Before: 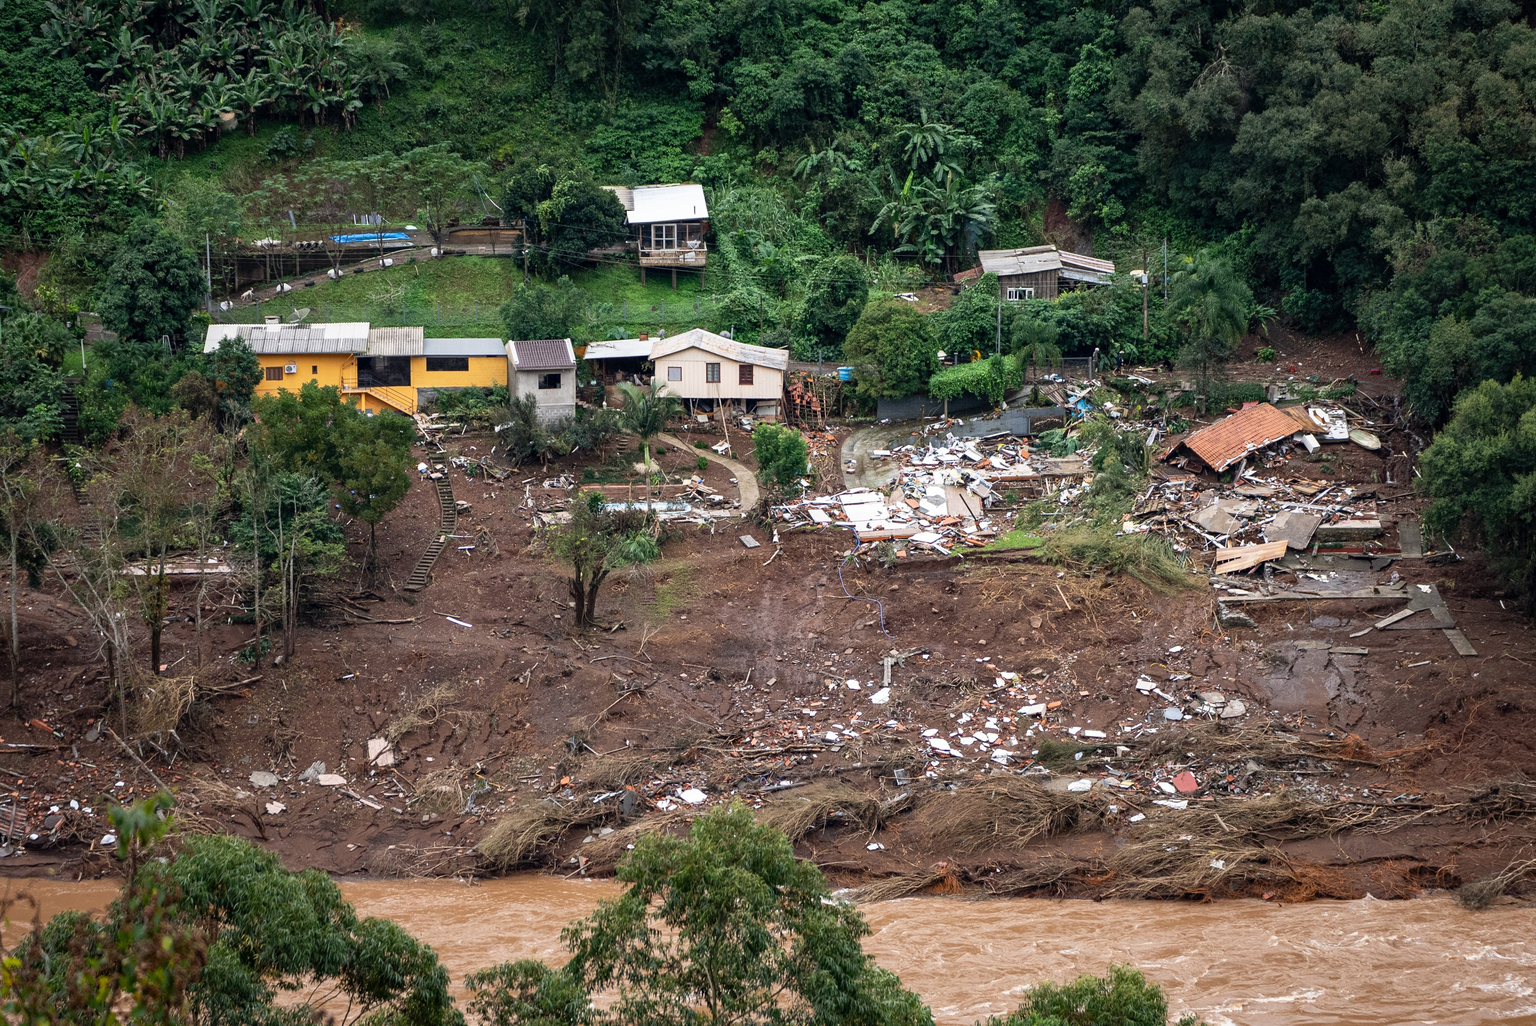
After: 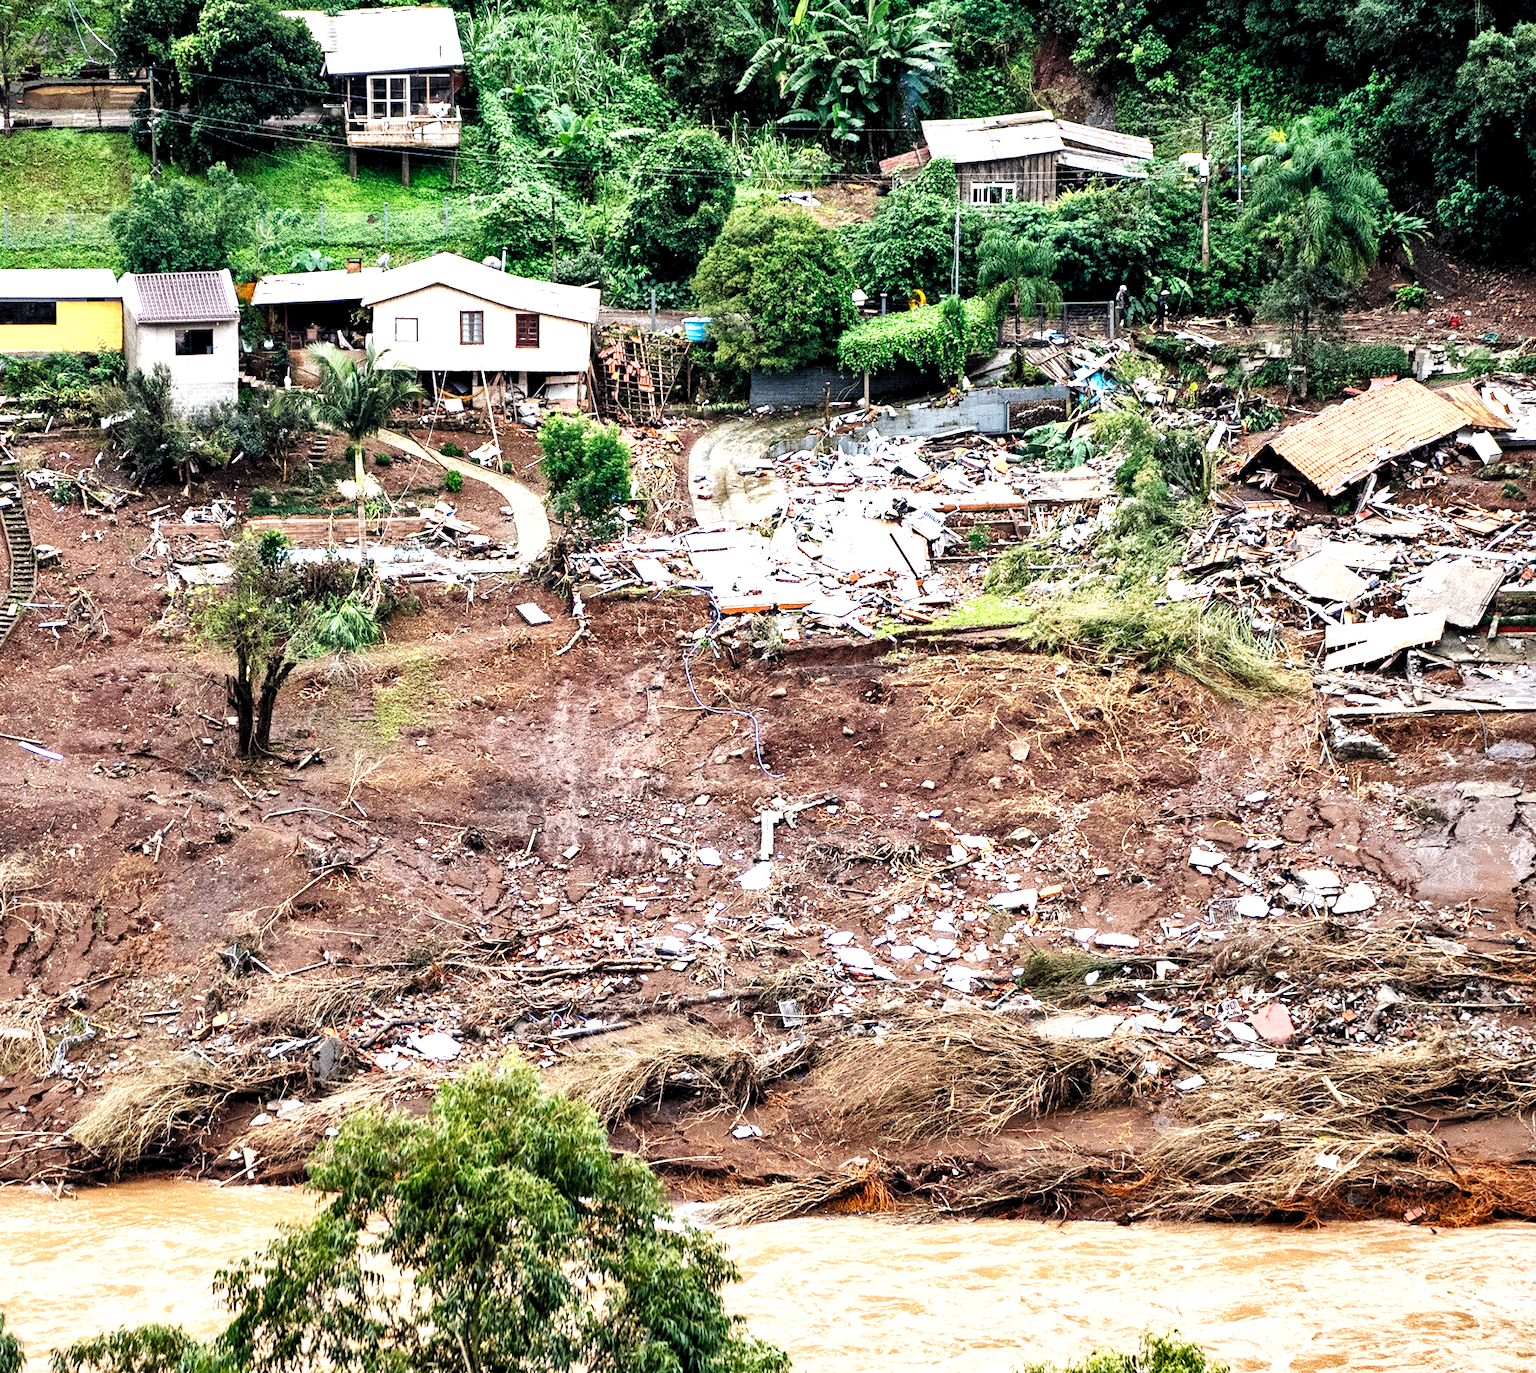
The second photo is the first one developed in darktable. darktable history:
shadows and highlights: low approximation 0.01, soften with gaussian
crop and rotate: left 28.346%, top 17.529%, right 12.707%, bottom 3.564%
levels: levels [0.052, 0.496, 0.908]
base curve: curves: ch0 [(0, 0.003) (0.001, 0.002) (0.006, 0.004) (0.02, 0.022) (0.048, 0.086) (0.094, 0.234) (0.162, 0.431) (0.258, 0.629) (0.385, 0.8) (0.548, 0.918) (0.751, 0.988) (1, 1)], preserve colors none
